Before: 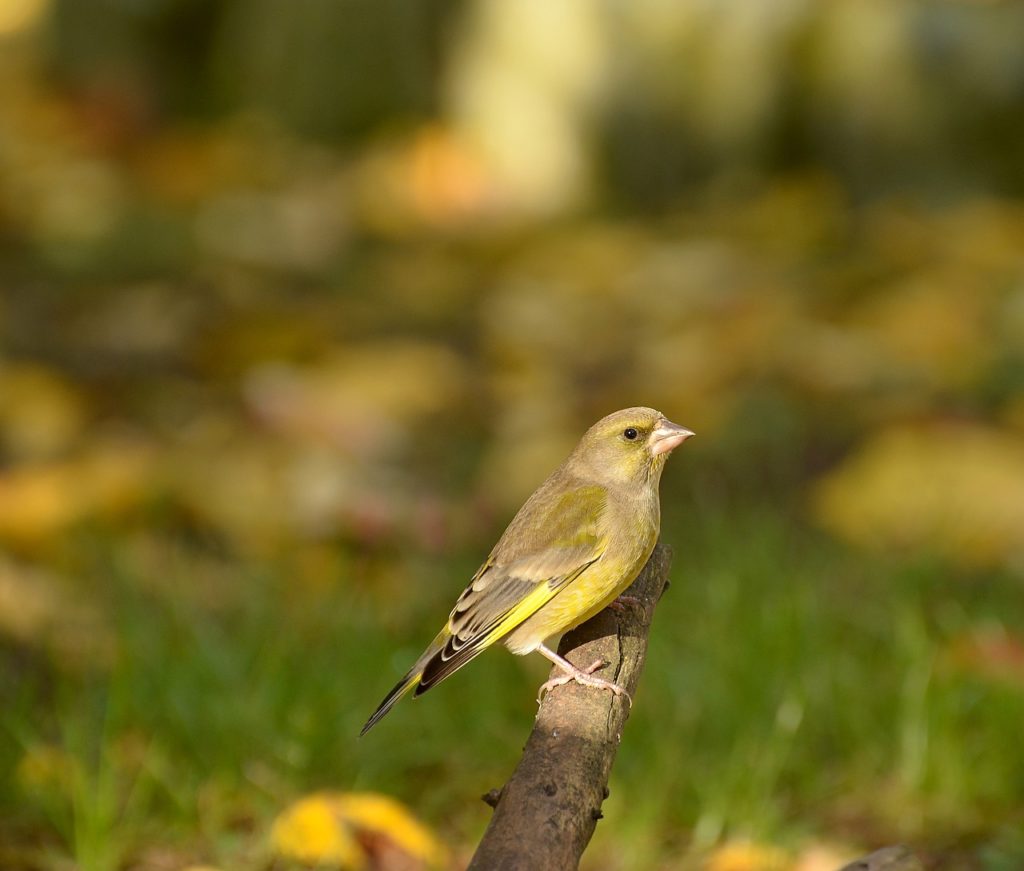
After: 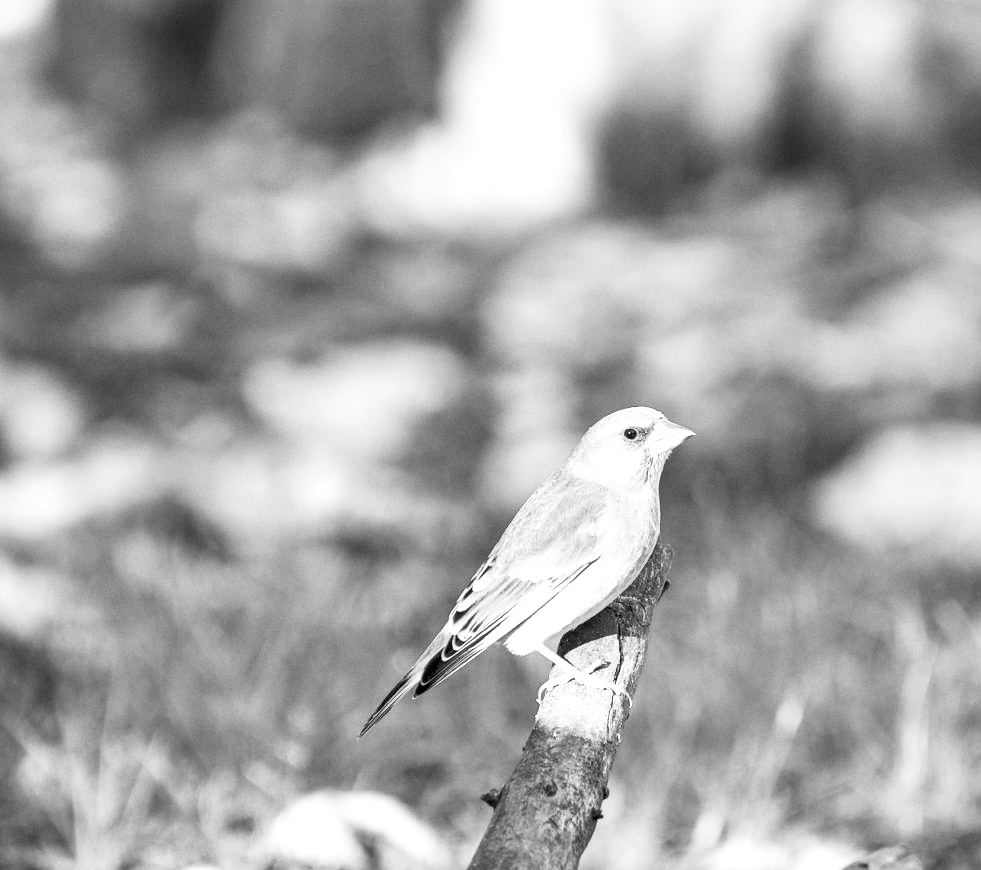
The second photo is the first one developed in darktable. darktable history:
haze removal: strength 0.02, distance 0.25, compatibility mode true, adaptive false
color calibration: illuminant as shot in camera, x 0.358, y 0.373, temperature 4628.91 K
exposure: black level correction 0, exposure 0.5 EV, compensate highlight preservation false
crop: right 4.126%, bottom 0.031%
contrast brightness saturation: contrast 0.39, brightness 0.53
monochrome: on, module defaults
contrast equalizer: octaves 7, y [[0.6 ×6], [0.55 ×6], [0 ×6], [0 ×6], [0 ×6]], mix 0.53
local contrast: on, module defaults
